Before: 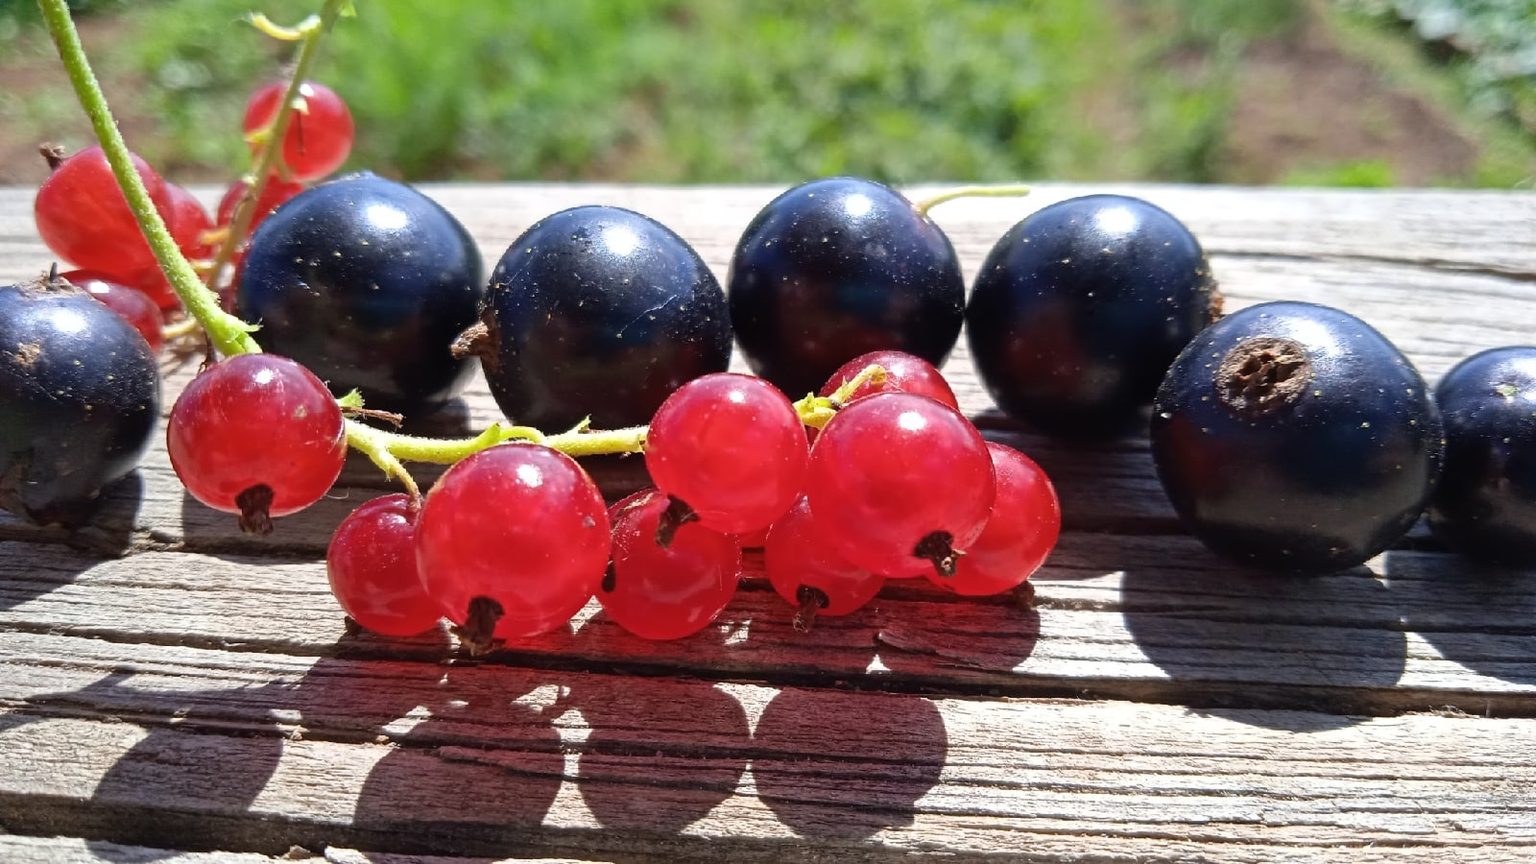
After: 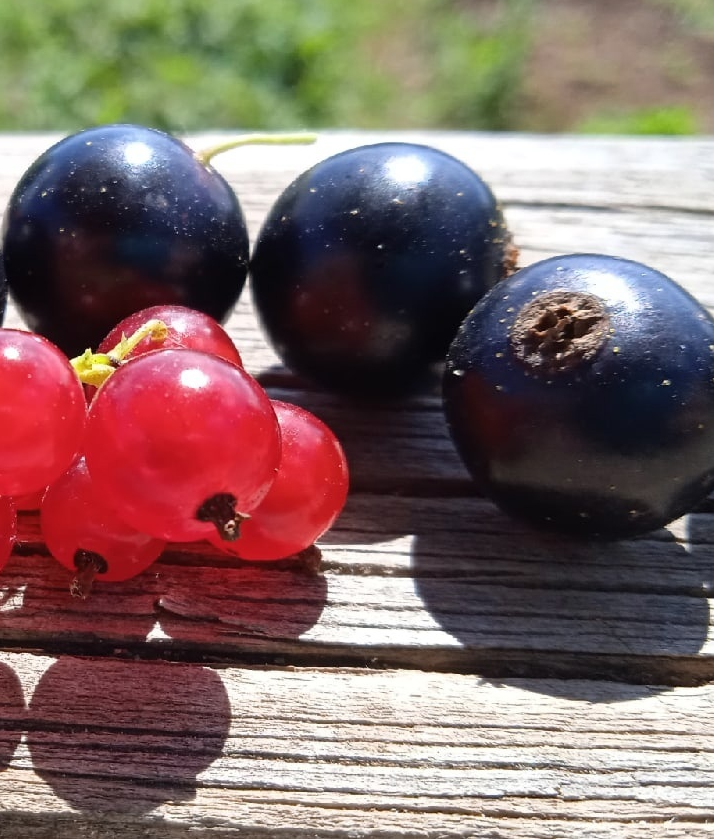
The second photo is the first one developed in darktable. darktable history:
crop: left 47.284%, top 6.678%, right 8.084%
